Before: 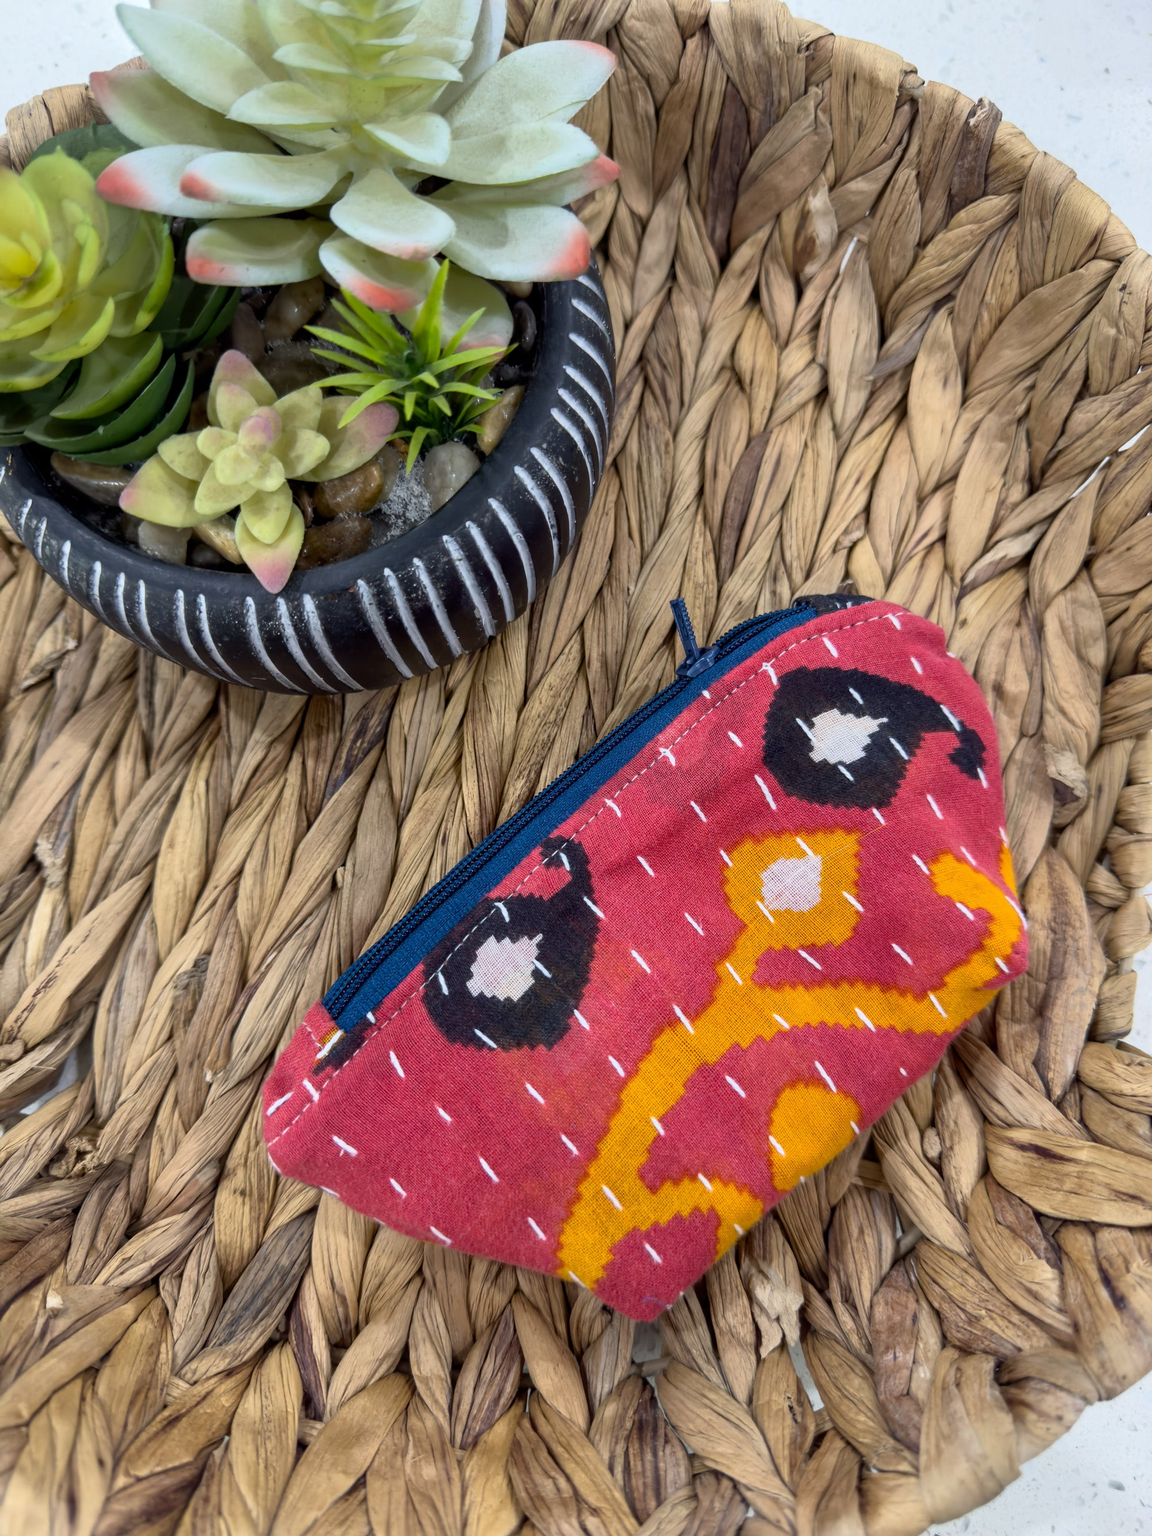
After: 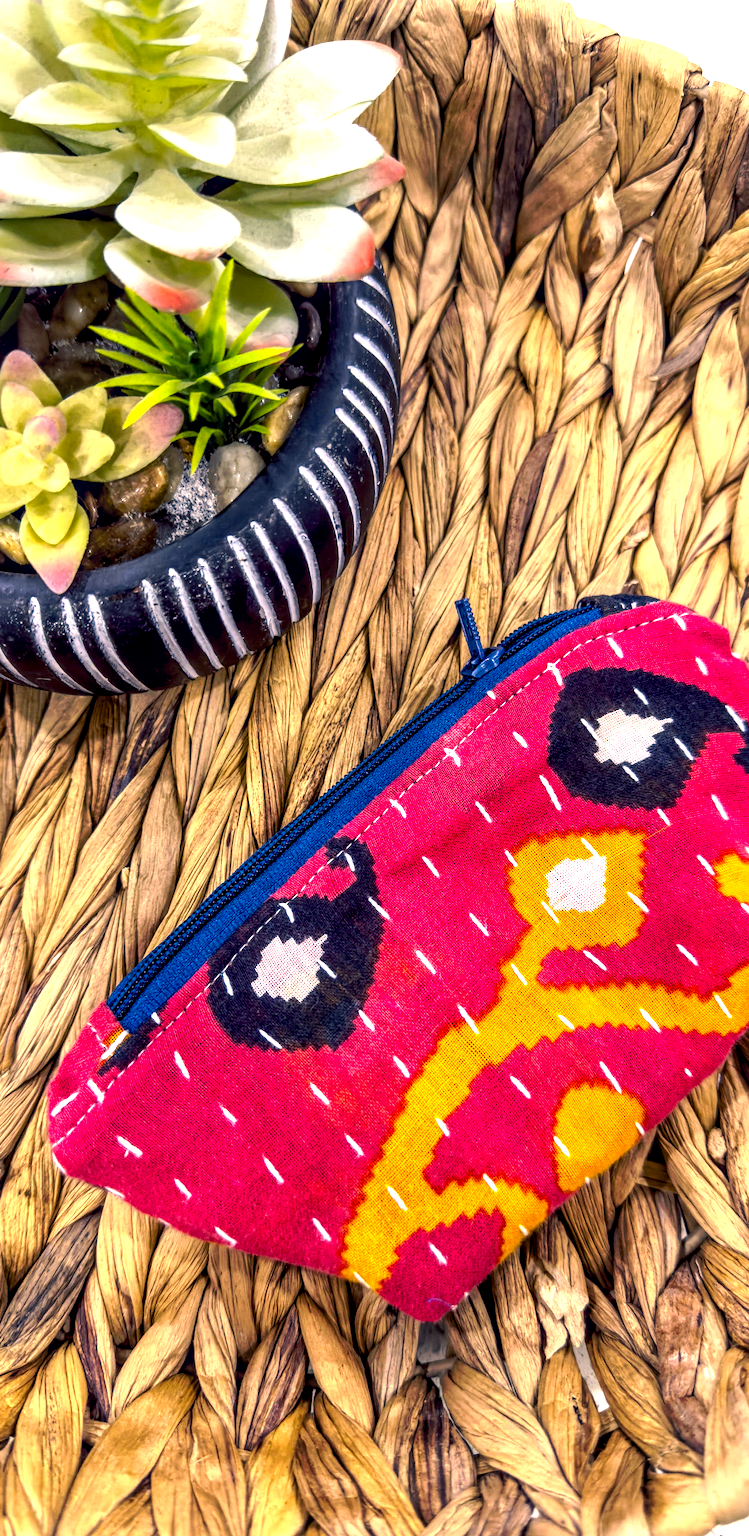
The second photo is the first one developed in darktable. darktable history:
crop and rotate: left 18.719%, right 16.184%
contrast brightness saturation: contrast 0.045, saturation 0.151
local contrast: highlights 79%, shadows 56%, detail 174%, midtone range 0.422
tone curve: curves: ch0 [(0, 0) (0.003, 0.003) (0.011, 0.01) (0.025, 0.023) (0.044, 0.042) (0.069, 0.065) (0.1, 0.094) (0.136, 0.128) (0.177, 0.167) (0.224, 0.211) (0.277, 0.261) (0.335, 0.315) (0.399, 0.375) (0.468, 0.441) (0.543, 0.543) (0.623, 0.623) (0.709, 0.709) (0.801, 0.801) (0.898, 0.898) (1, 1)], preserve colors none
color correction: highlights a* 10.35, highlights b* 14.44, shadows a* -9.97, shadows b* -15.07
exposure: black level correction 0, exposure 0.699 EV, compensate exposure bias true, compensate highlight preservation false
color balance rgb: shadows lift › chroma 2.018%, shadows lift › hue 215.05°, highlights gain › chroma 0.256%, highlights gain › hue 330.51°, global offset › luminance -0.207%, global offset › chroma 0.263%, perceptual saturation grading › global saturation 19.483%, contrast 5.627%
